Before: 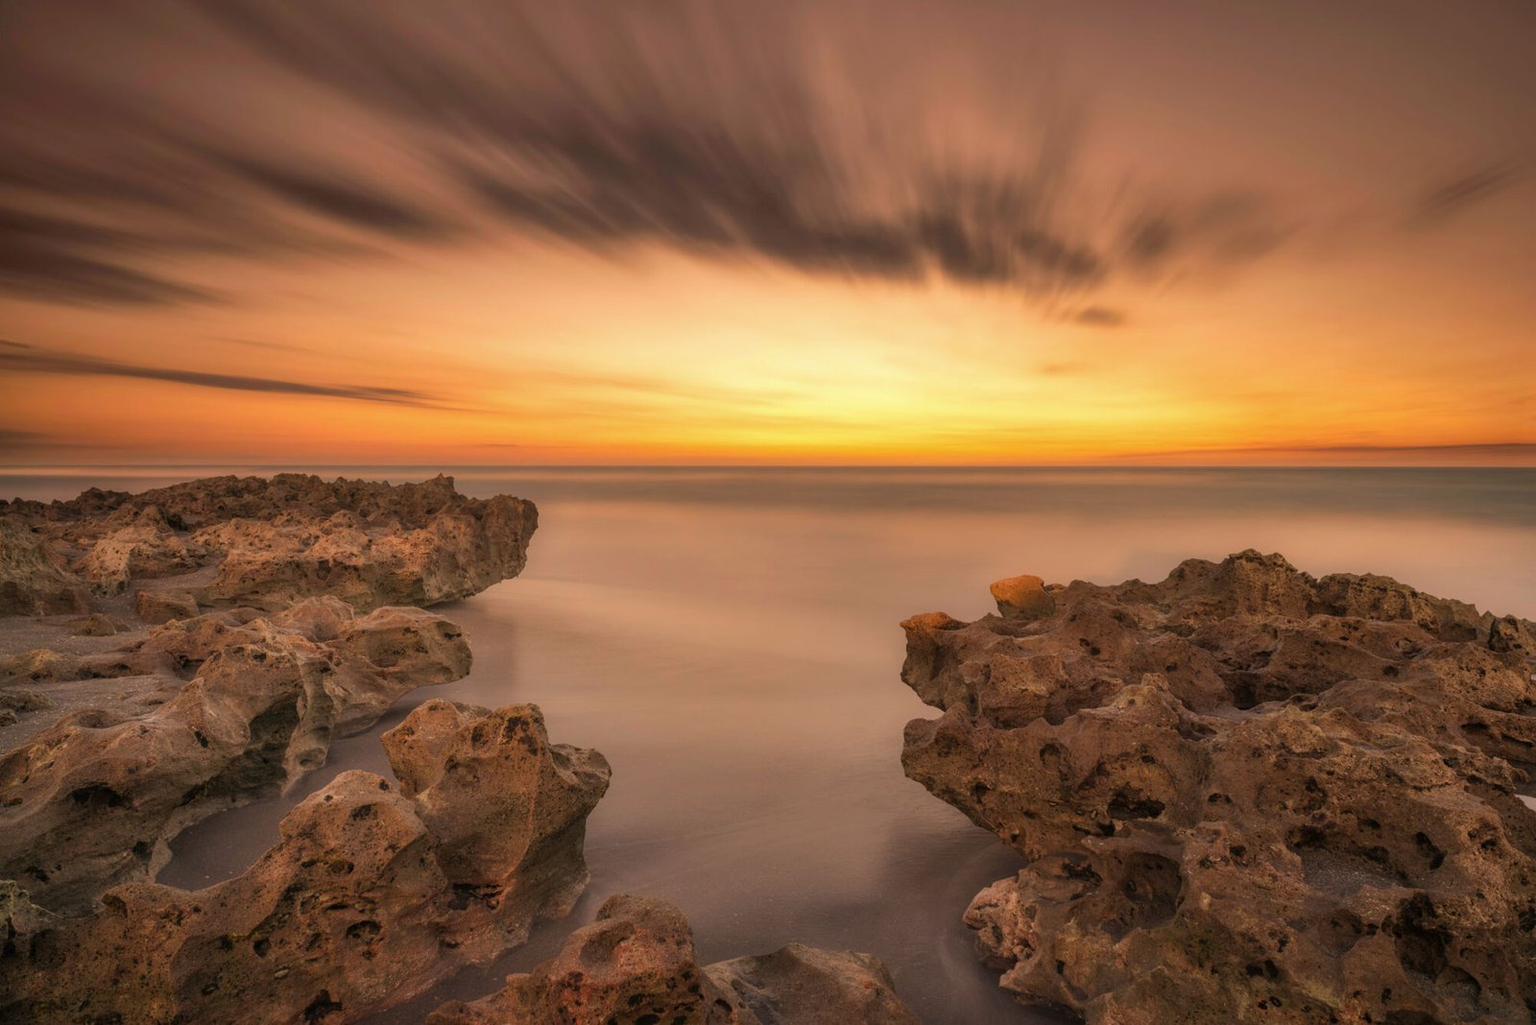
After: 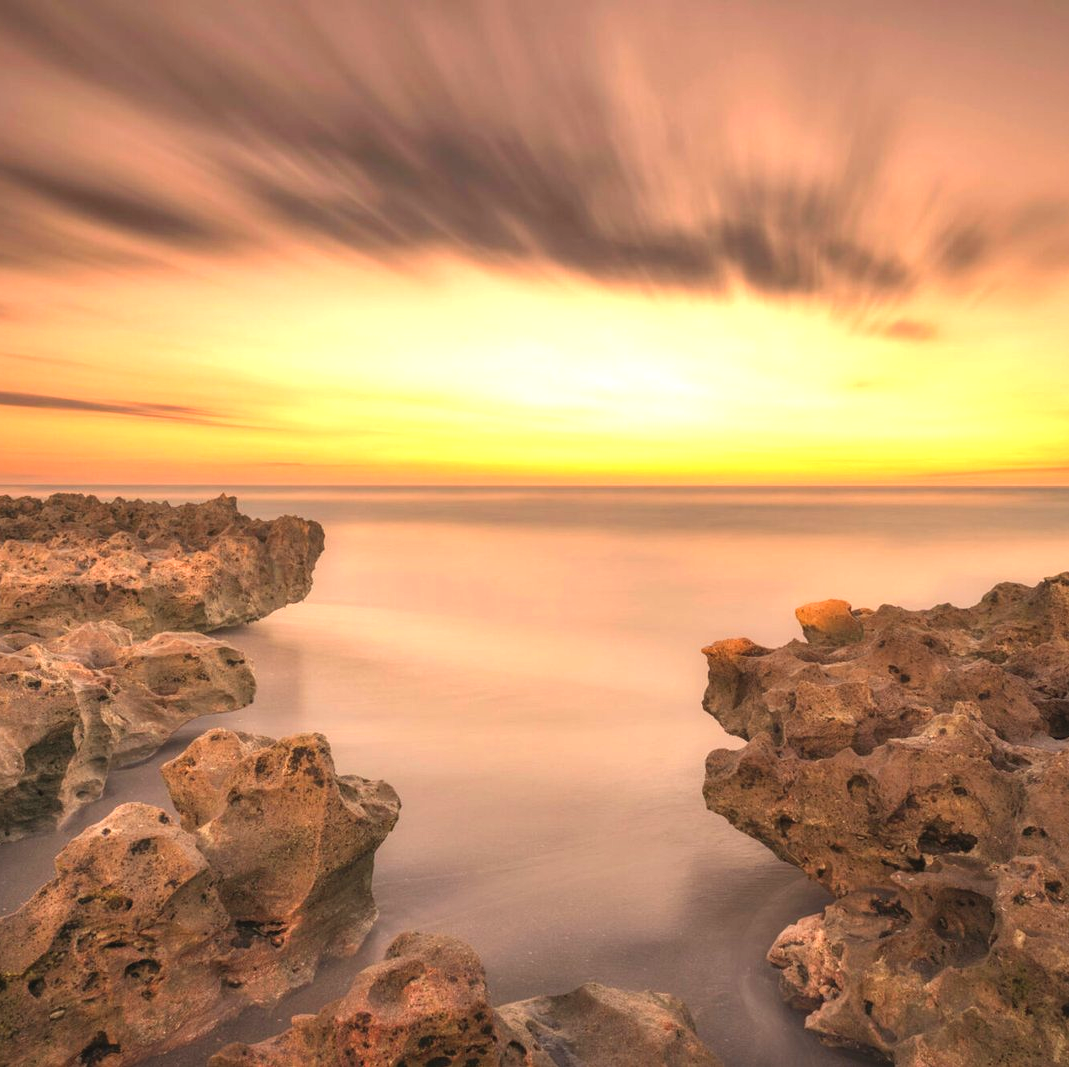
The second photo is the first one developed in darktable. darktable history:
exposure: black level correction -0.002, exposure 1.115 EV, compensate highlight preservation false
crop and rotate: left 14.846%, right 18.339%
